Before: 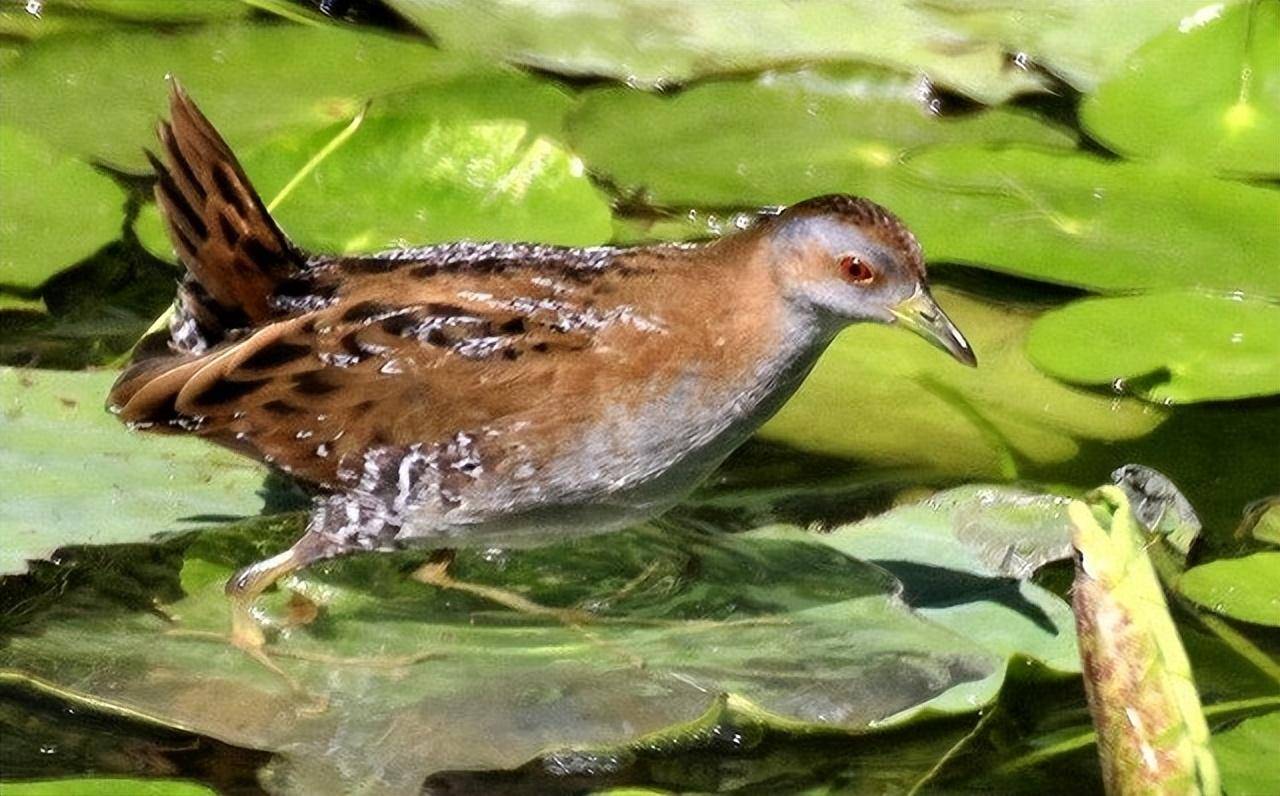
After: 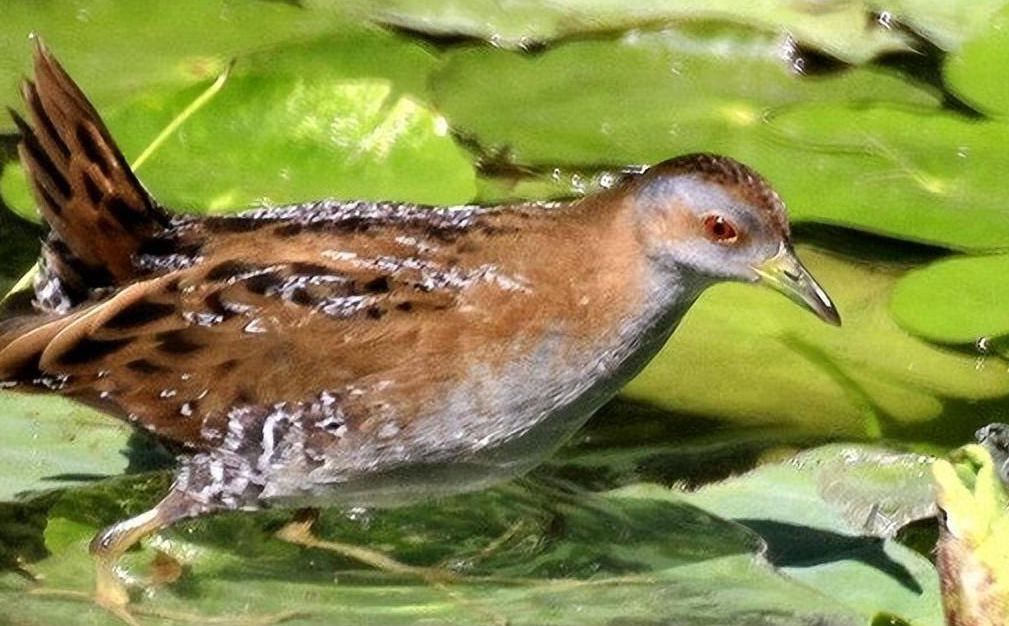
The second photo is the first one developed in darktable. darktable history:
crop and rotate: left 10.632%, top 5.154%, right 10.462%, bottom 16.088%
